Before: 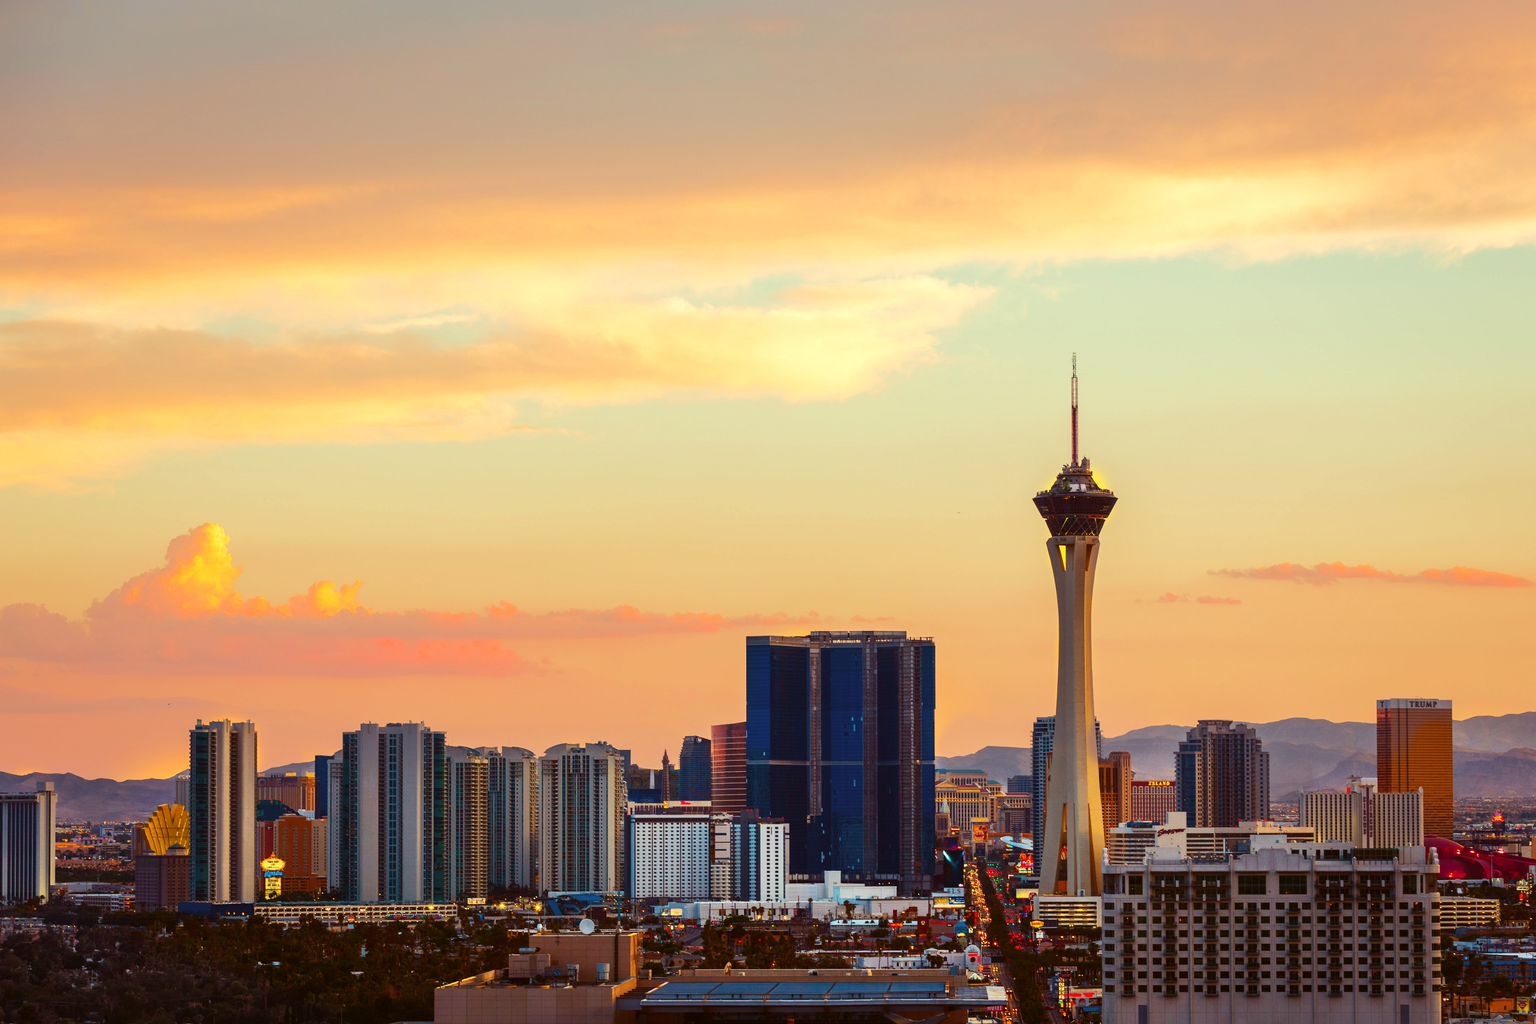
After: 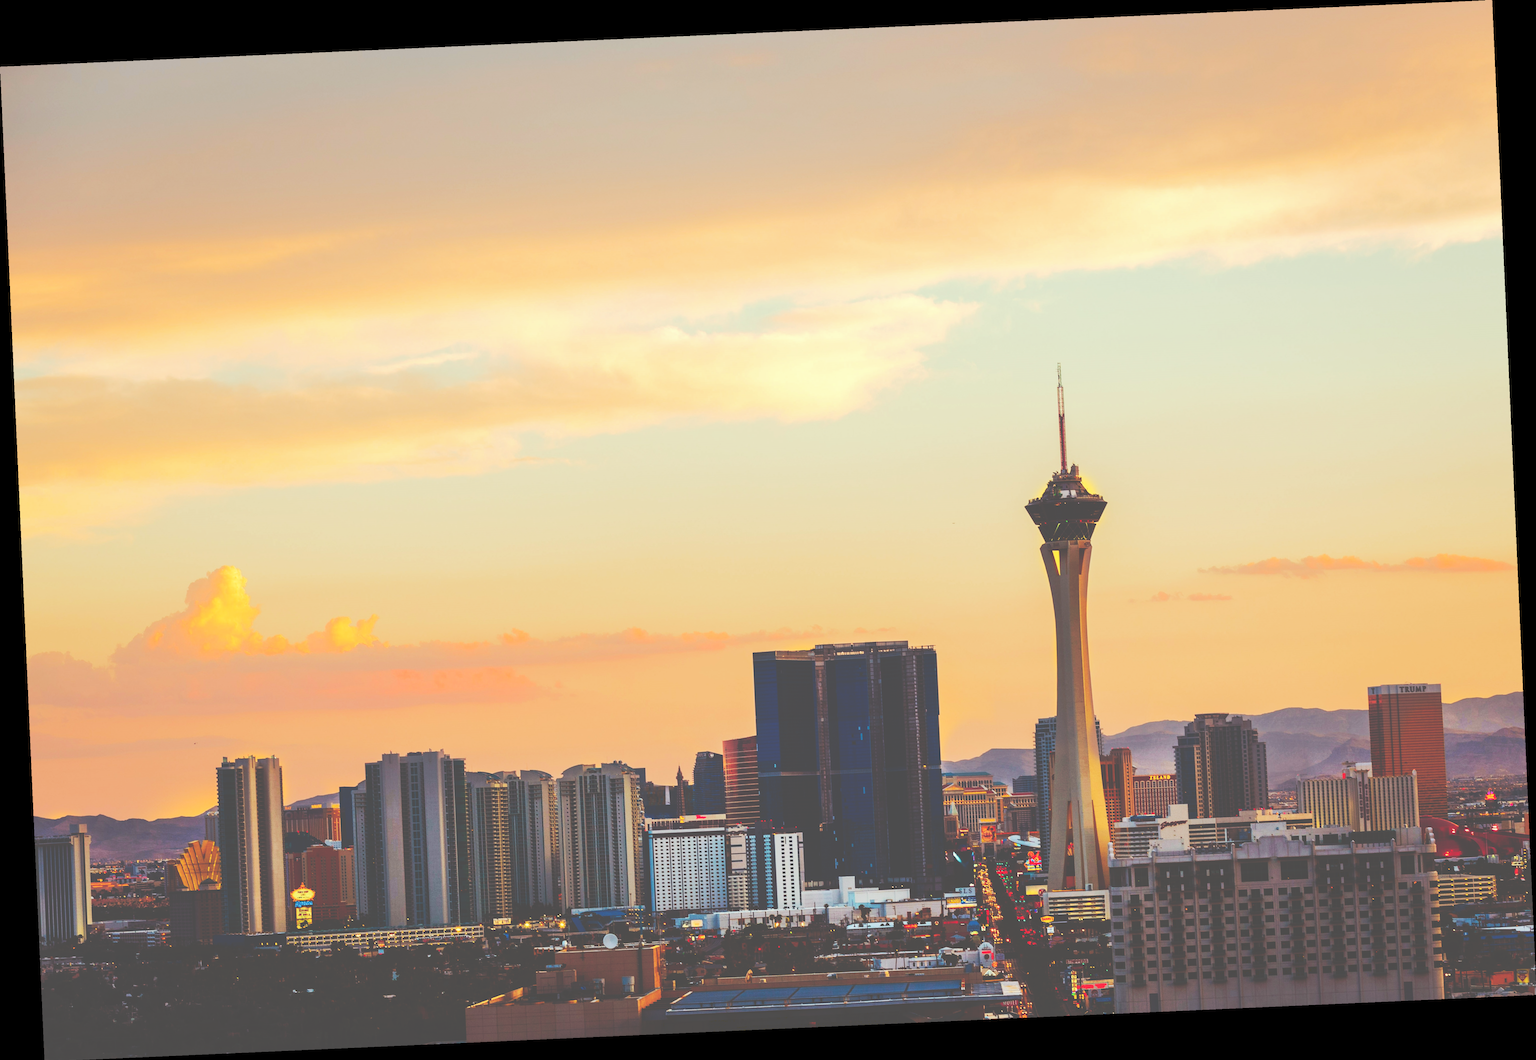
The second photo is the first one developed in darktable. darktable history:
tone curve: curves: ch0 [(0, 0) (0.003, 0.319) (0.011, 0.319) (0.025, 0.319) (0.044, 0.323) (0.069, 0.324) (0.1, 0.328) (0.136, 0.329) (0.177, 0.337) (0.224, 0.351) (0.277, 0.373) (0.335, 0.413) (0.399, 0.458) (0.468, 0.533) (0.543, 0.617) (0.623, 0.71) (0.709, 0.783) (0.801, 0.849) (0.898, 0.911) (1, 1)], preserve colors none
rotate and perspective: rotation -2.56°, automatic cropping off
white balance: emerald 1
